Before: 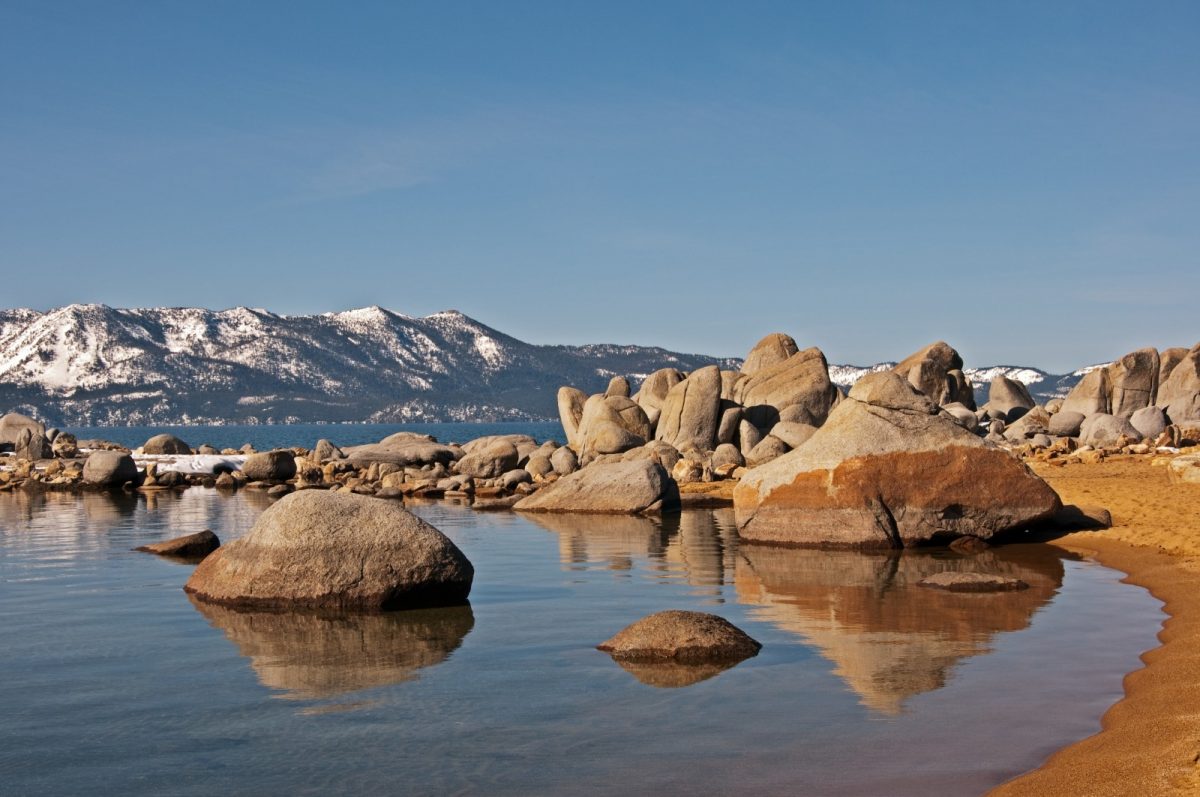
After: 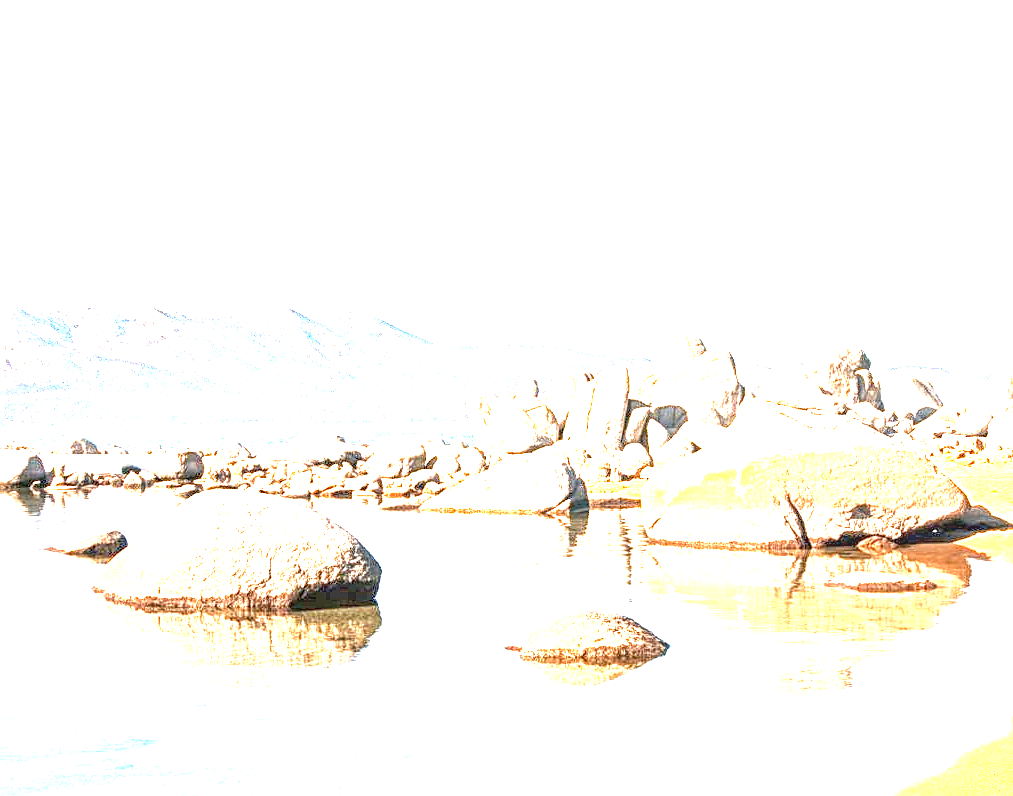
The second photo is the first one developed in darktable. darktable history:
local contrast: highlights 77%, shadows 56%, detail 174%, midtone range 0.422
crop: left 7.696%, right 7.851%
sharpen: amount 0.495
exposure: black level correction 0, exposure 4.103 EV, compensate highlight preservation false
